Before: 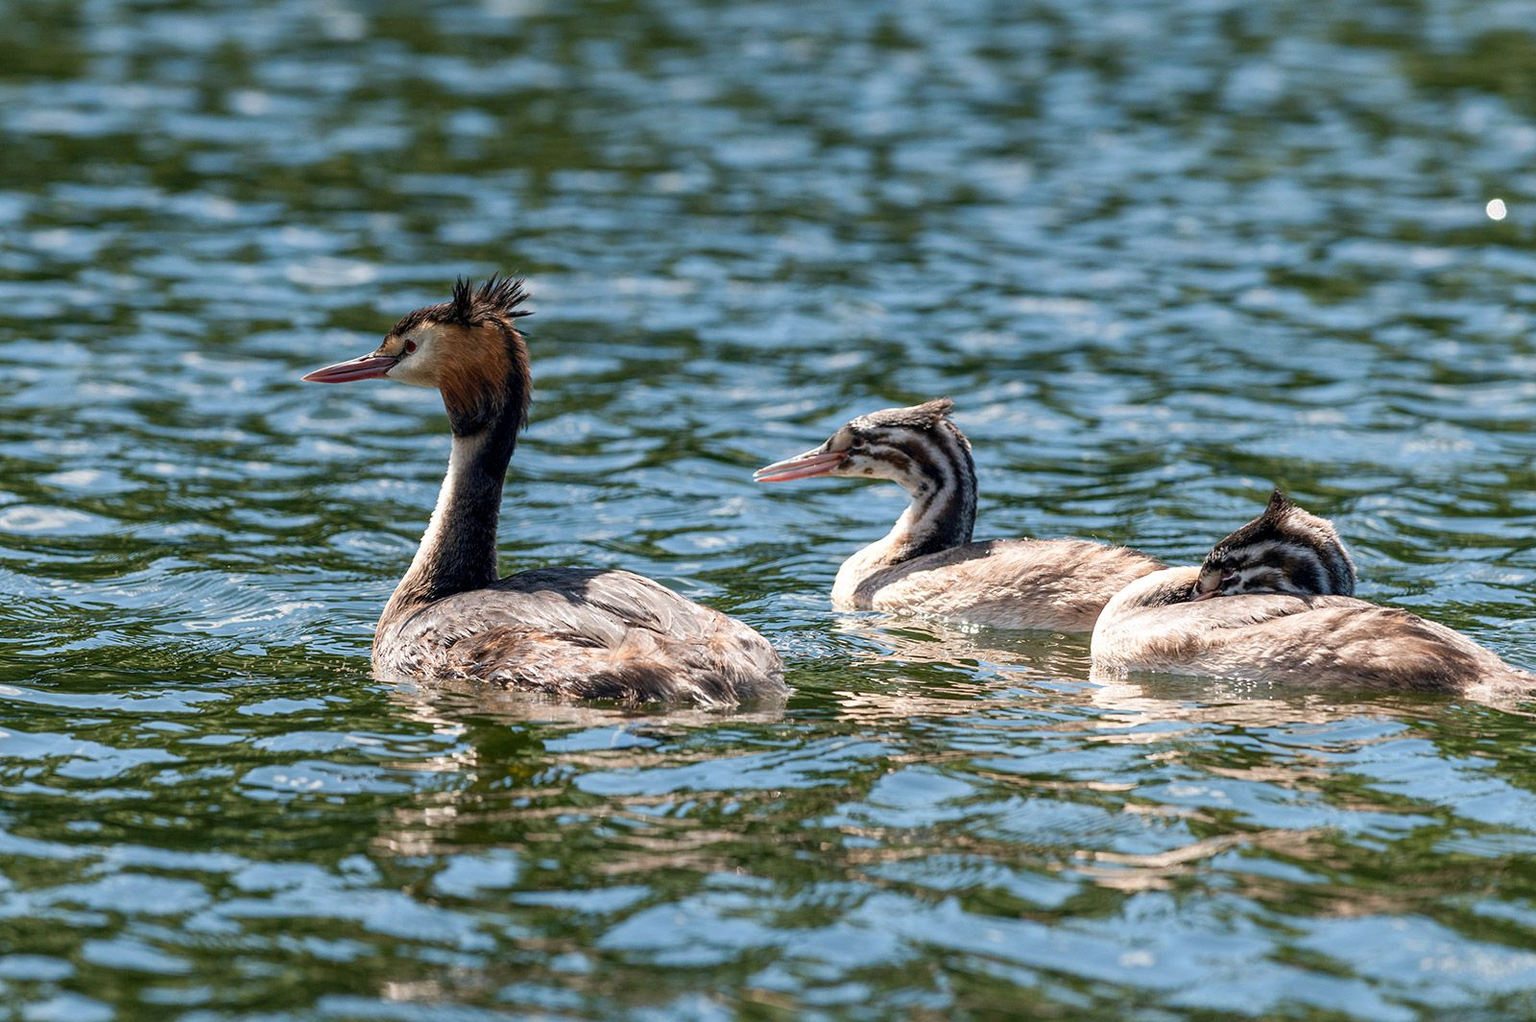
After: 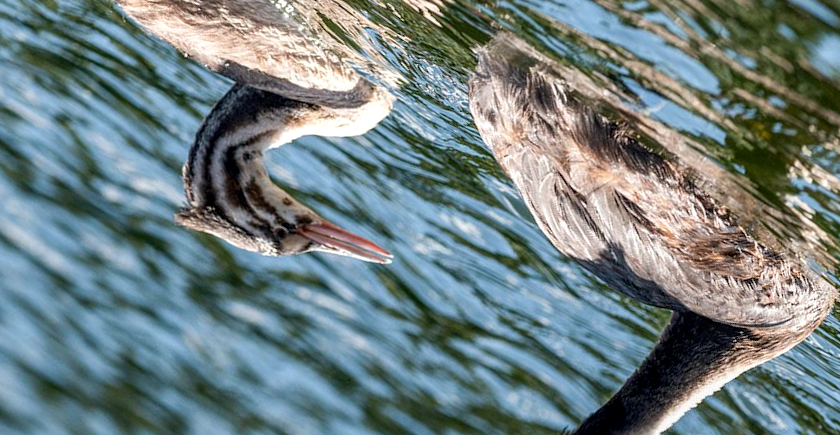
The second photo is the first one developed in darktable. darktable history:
local contrast: on, module defaults
vignetting: fall-off start 116.15%, fall-off radius 59.14%, center (-0.078, 0.065)
crop and rotate: angle 147.87°, left 9.124%, top 15.679%, right 4.384%, bottom 17.001%
